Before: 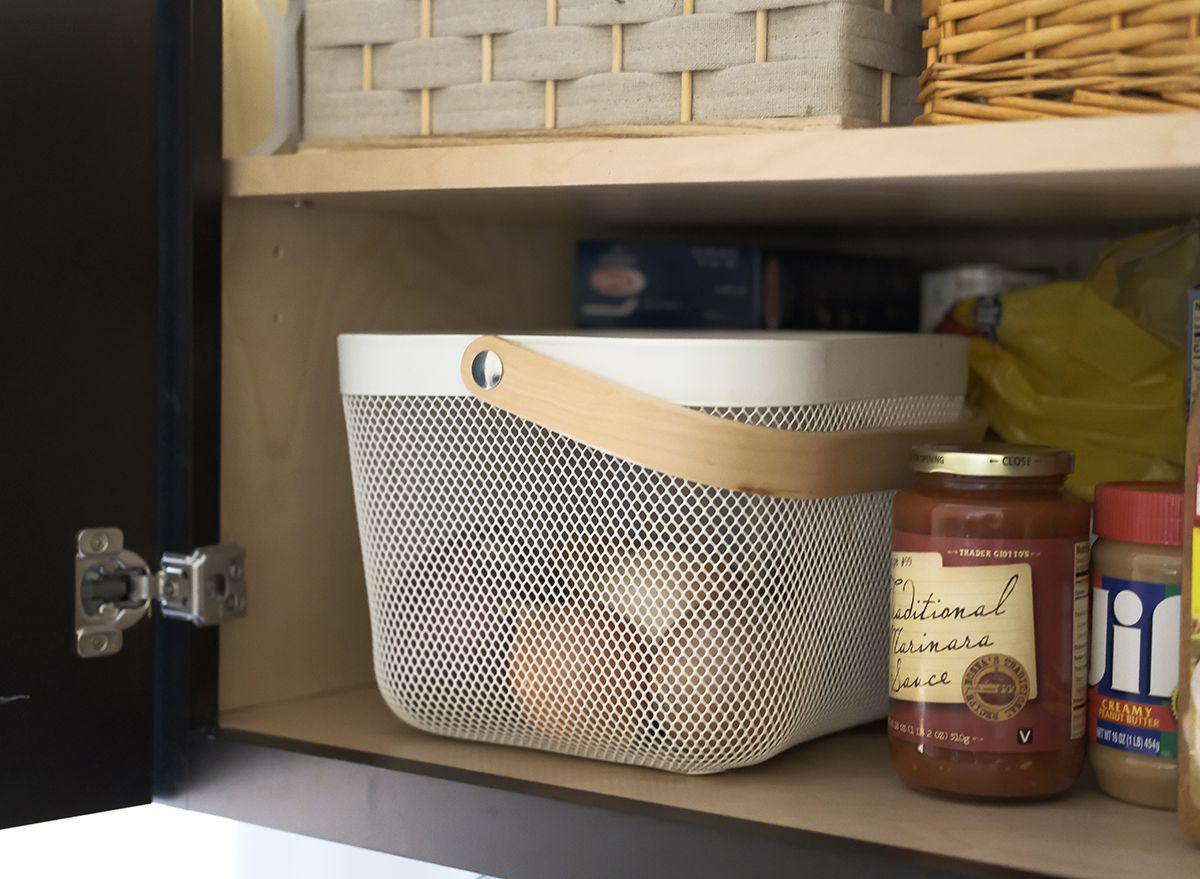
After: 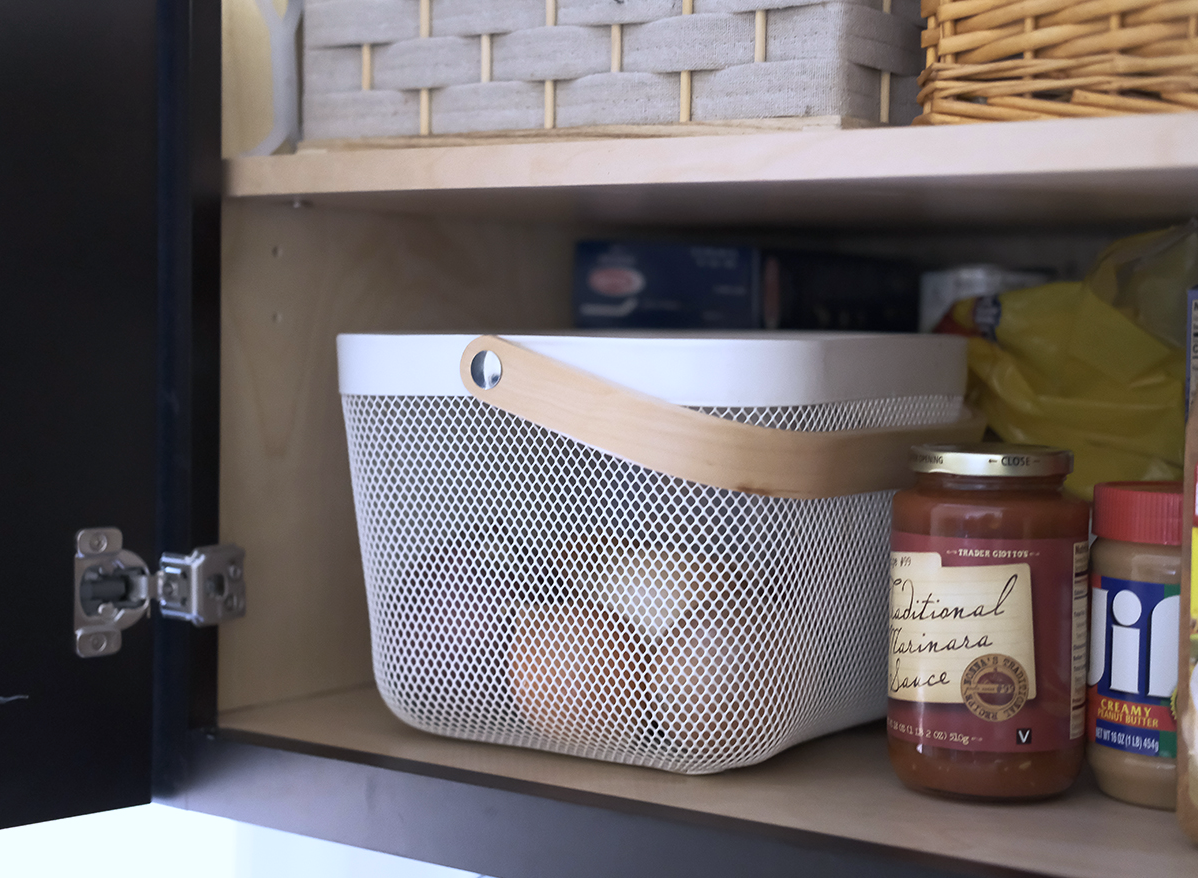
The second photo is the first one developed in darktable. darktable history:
crop and rotate: left 0.126%
color calibration: illuminant as shot in camera, x 0.377, y 0.392, temperature 4169.3 K, saturation algorithm version 1 (2020)
